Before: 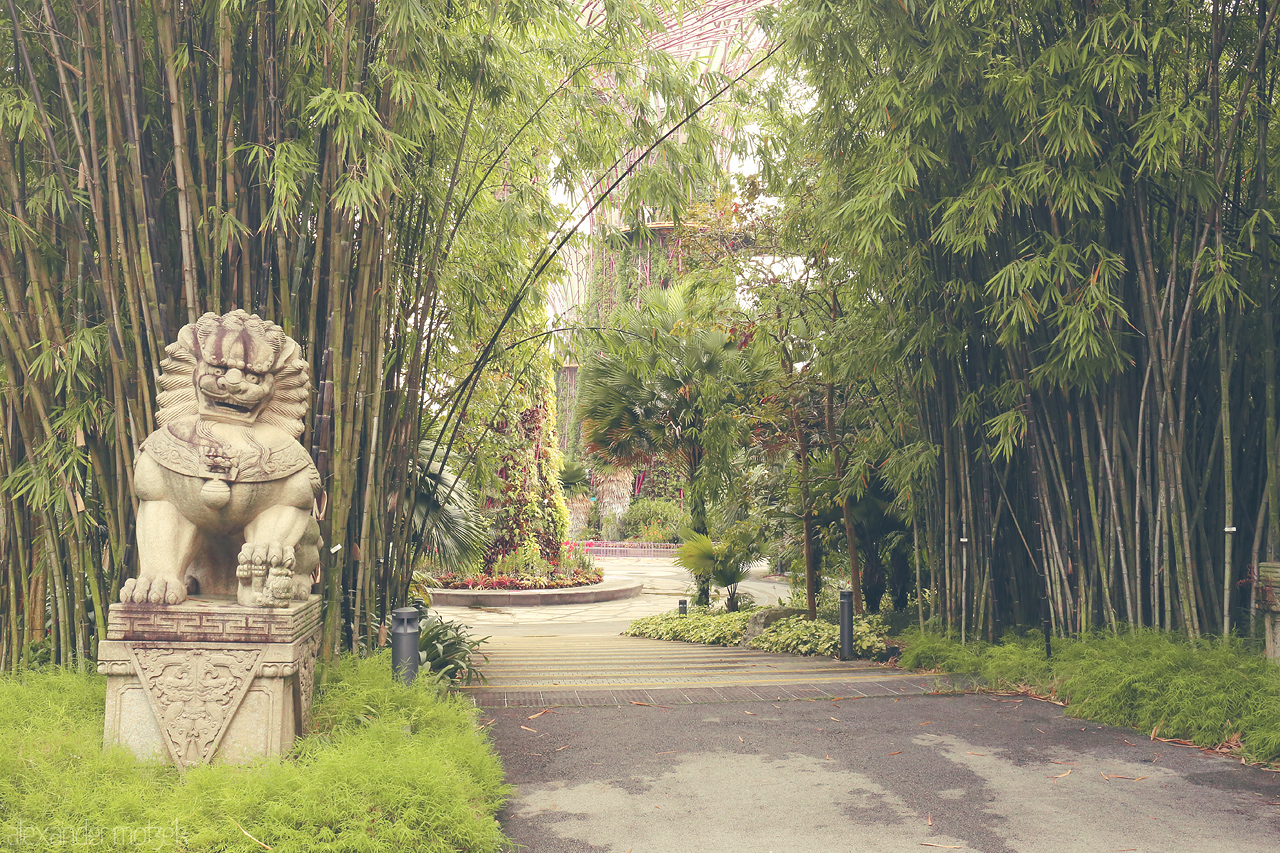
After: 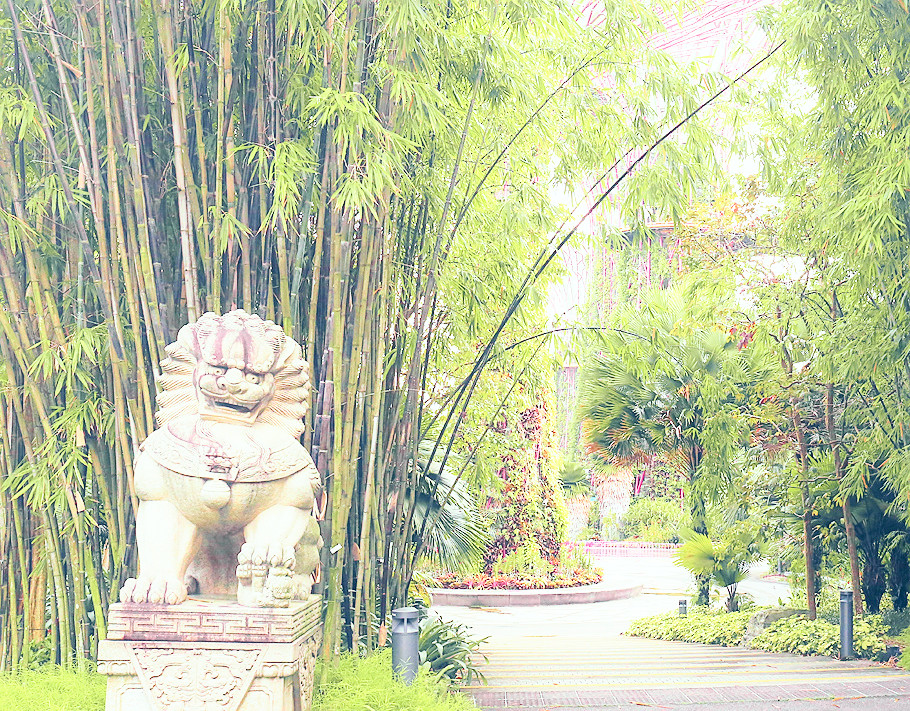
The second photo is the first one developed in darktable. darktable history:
local contrast: highlights 100%, shadows 100%, detail 120%, midtone range 0.2
sharpen: radius 1.272, amount 0.305, threshold 0
tone curve: curves: ch0 [(0, 0.014) (0.12, 0.096) (0.386, 0.49) (0.54, 0.684) (0.751, 0.855) (0.89, 0.943) (0.998, 0.989)]; ch1 [(0, 0) (0.133, 0.099) (0.437, 0.41) (0.5, 0.5) (0.517, 0.536) (0.548, 0.575) (0.582, 0.631) (0.627, 0.688) (0.836, 0.868) (1, 1)]; ch2 [(0, 0) (0.374, 0.341) (0.456, 0.443) (0.478, 0.49) (0.501, 0.5) (0.528, 0.538) (0.55, 0.6) (0.572, 0.63) (0.702, 0.765) (1, 1)], color space Lab, independent channels, preserve colors none
contrast equalizer: y [[0.5, 0.488, 0.462, 0.461, 0.491, 0.5], [0.5 ×6], [0.5 ×6], [0 ×6], [0 ×6]]
contrast brightness saturation: contrast 0.11, saturation -0.17
crop: right 28.885%, bottom 16.626%
white balance: red 0.924, blue 1.095
base curve: curves: ch0 [(0, 0) (0.028, 0.03) (0.121, 0.232) (0.46, 0.748) (0.859, 0.968) (1, 1)], preserve colors none
